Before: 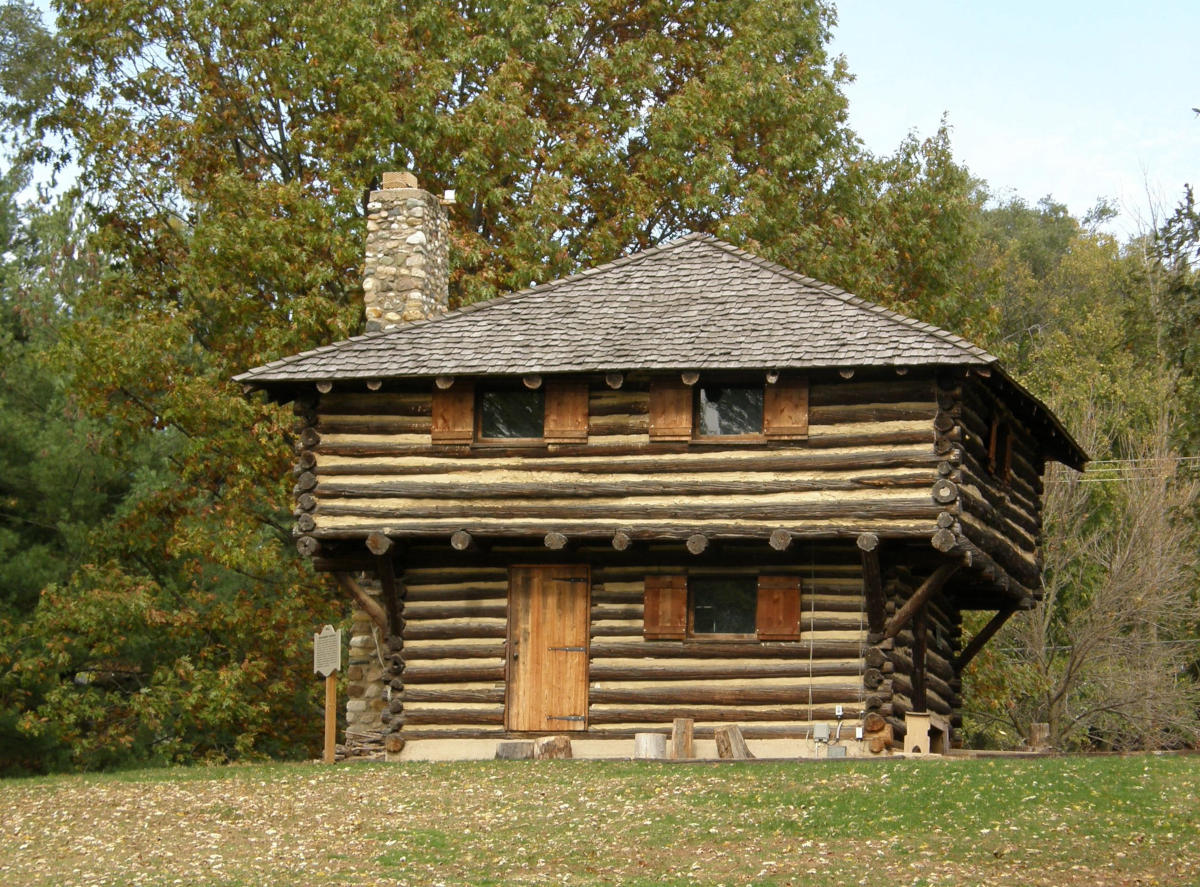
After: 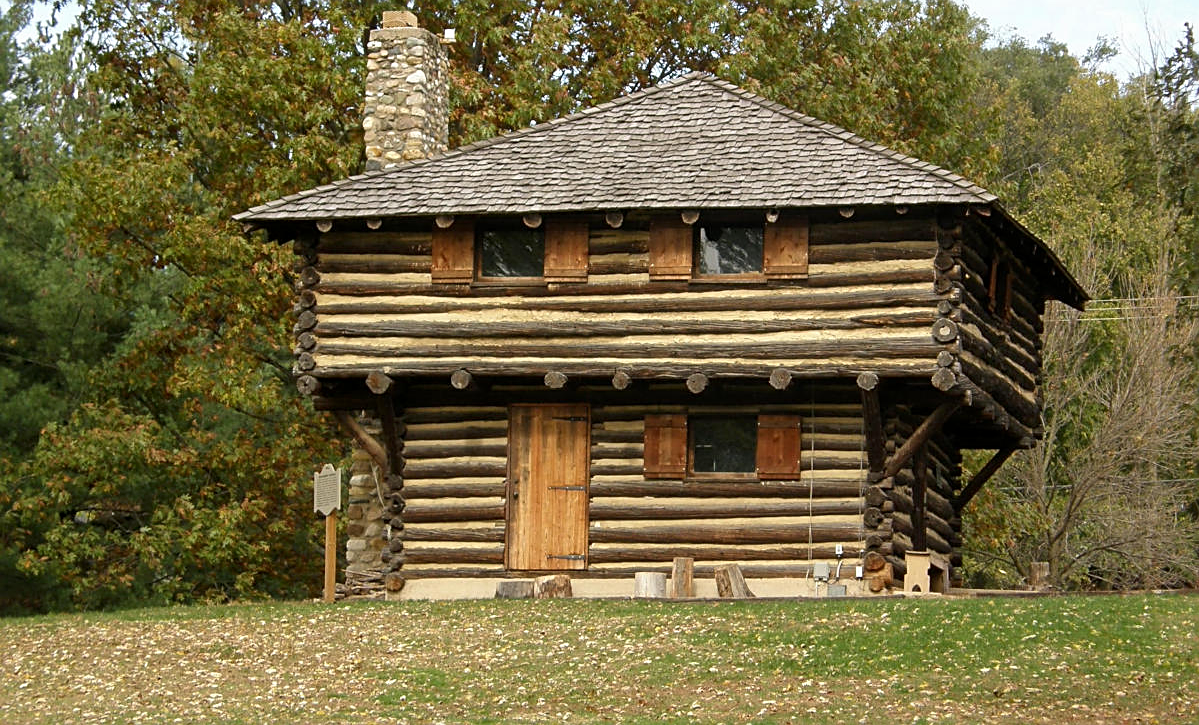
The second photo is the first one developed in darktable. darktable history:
crop and rotate: top 18.2%
contrast brightness saturation: contrast -0.018, brightness -0.011, saturation 0.035
local contrast: mode bilateral grid, contrast 20, coarseness 50, detail 120%, midtone range 0.2
sharpen: on, module defaults
